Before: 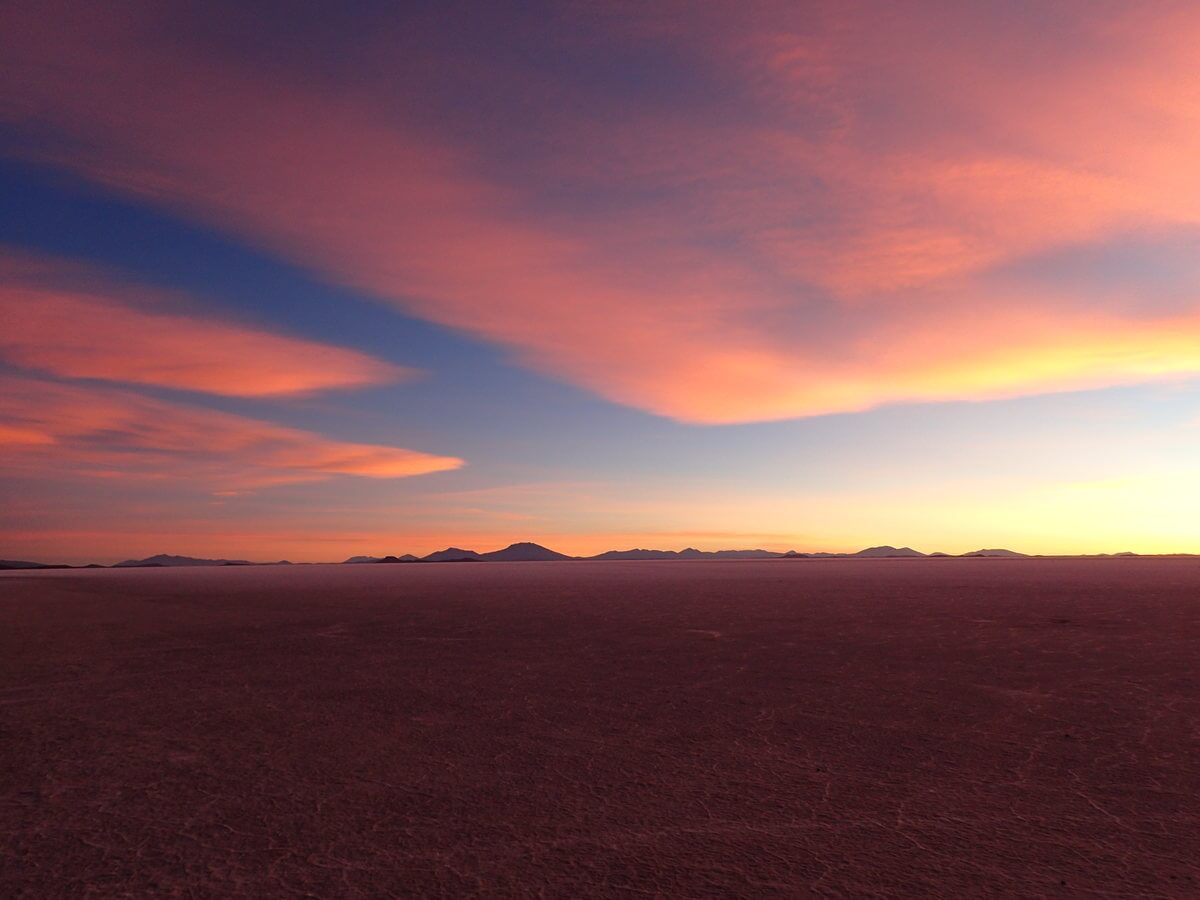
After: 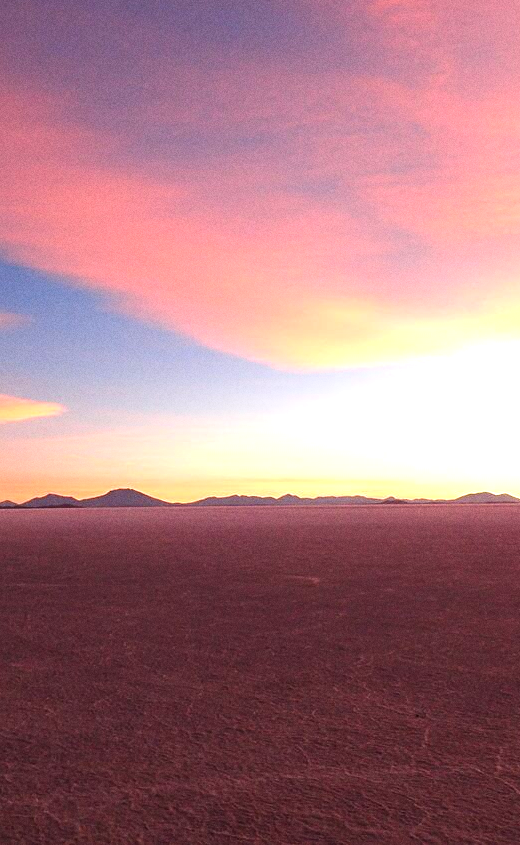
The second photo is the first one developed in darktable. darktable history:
grain: coarseness 0.09 ISO
crop: left 33.452%, top 6.025%, right 23.155%
exposure: black level correction 0, exposure 1.2 EV, compensate highlight preservation false
